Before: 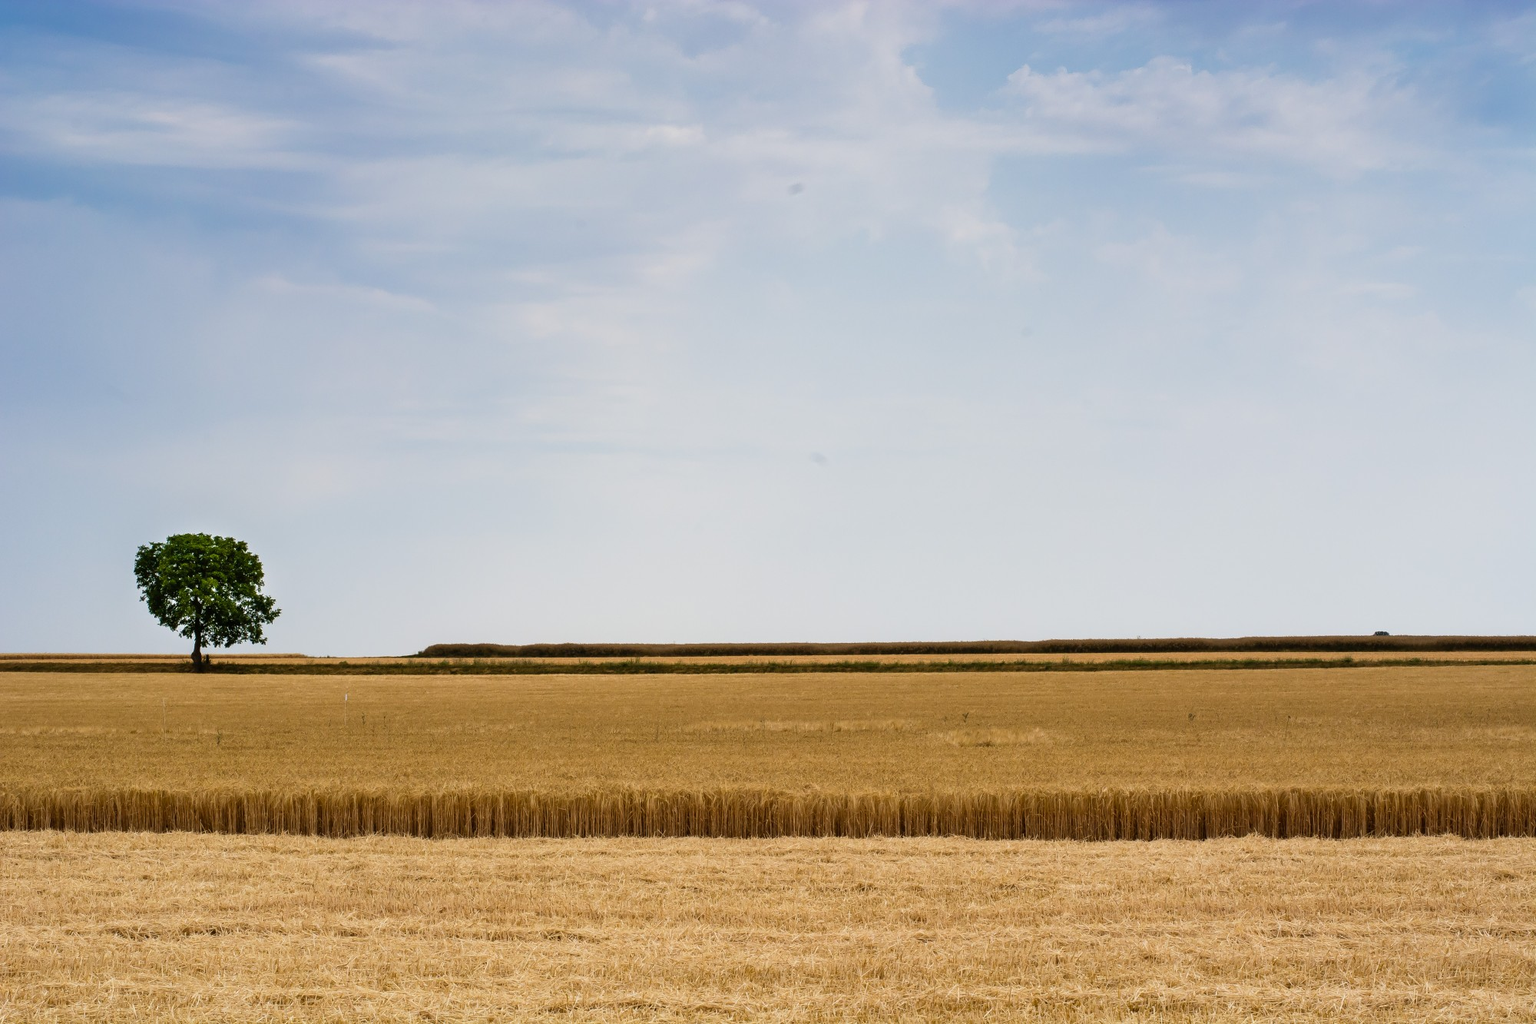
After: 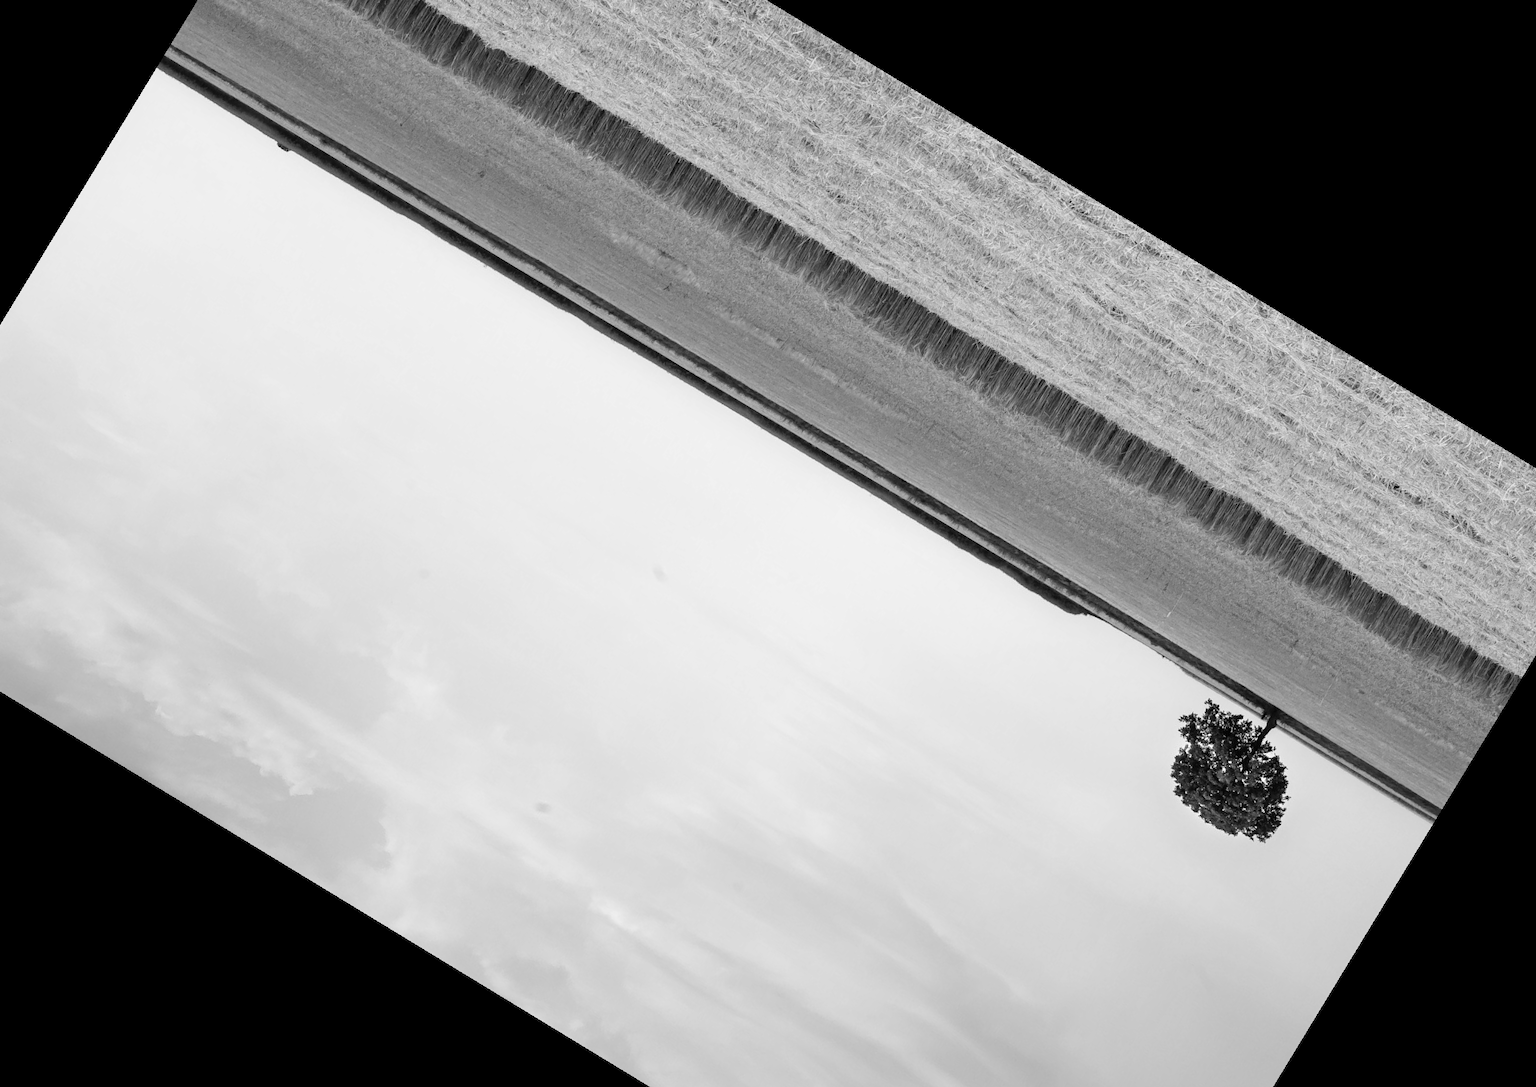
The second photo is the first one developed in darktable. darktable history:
white balance: red 0.931, blue 1.11
tone equalizer: on, module defaults
exposure: exposure 0.493 EV, compensate highlight preservation false
monochrome: a 14.95, b -89.96
crop and rotate: angle 148.68°, left 9.111%, top 15.603%, right 4.588%, bottom 17.041%
